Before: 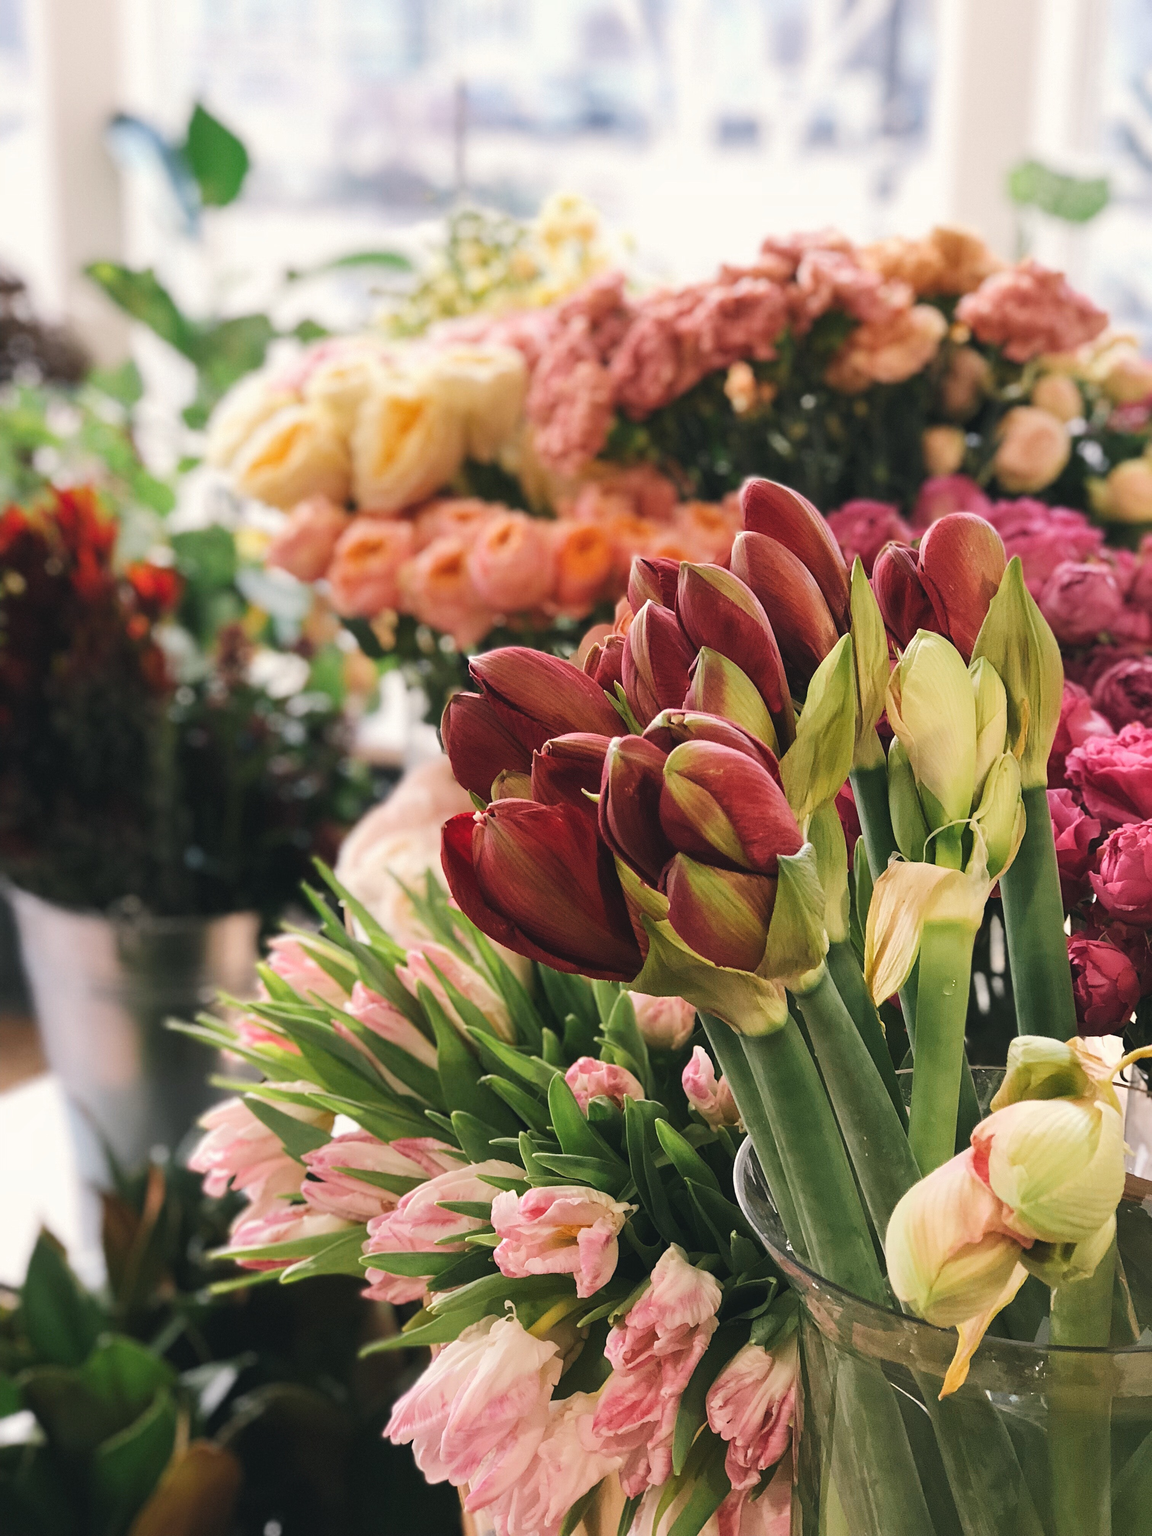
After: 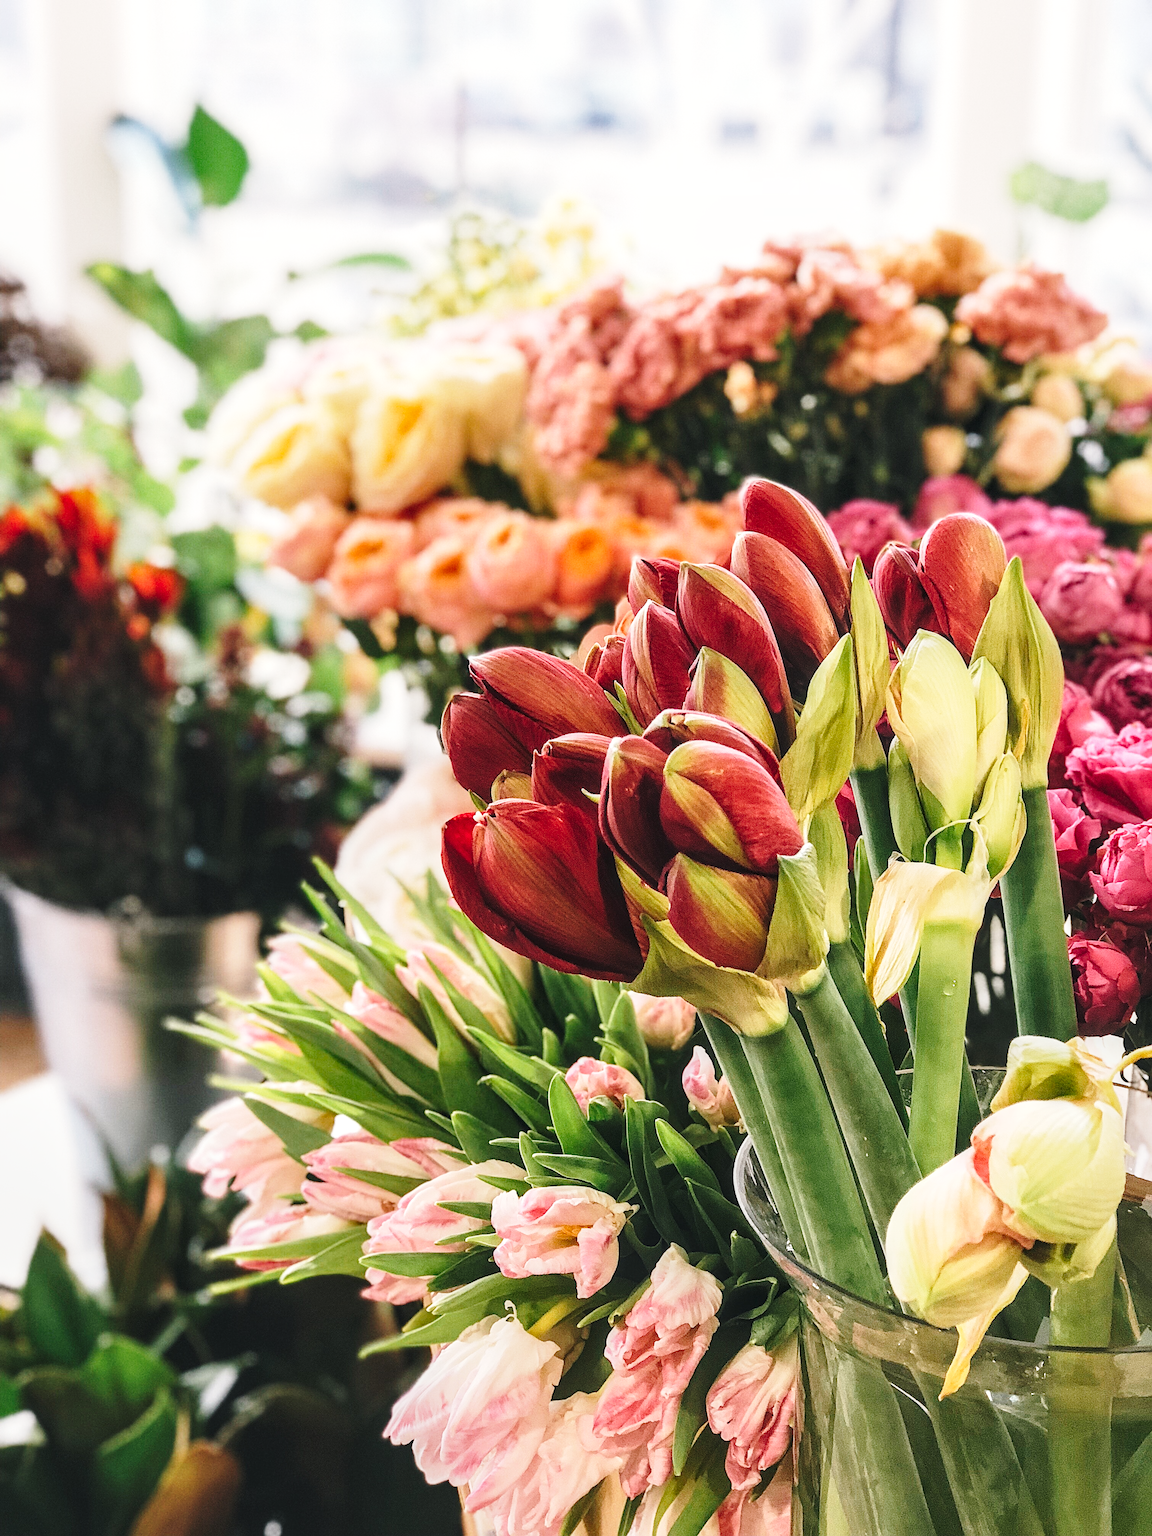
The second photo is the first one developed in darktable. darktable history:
grain: coarseness 0.09 ISO, strength 10%
local contrast: on, module defaults
sharpen: on, module defaults
base curve: curves: ch0 [(0, 0) (0.028, 0.03) (0.121, 0.232) (0.46, 0.748) (0.859, 0.968) (1, 1)], preserve colors none
